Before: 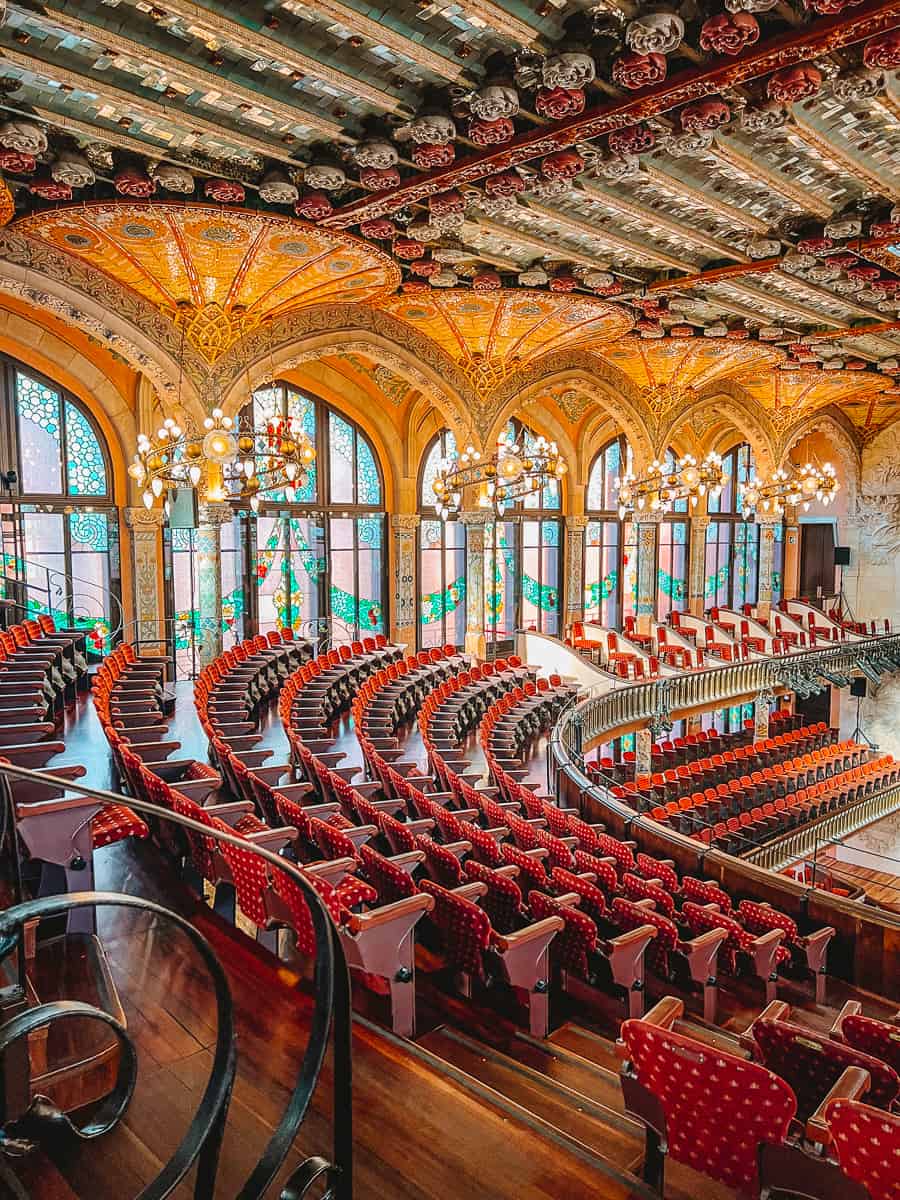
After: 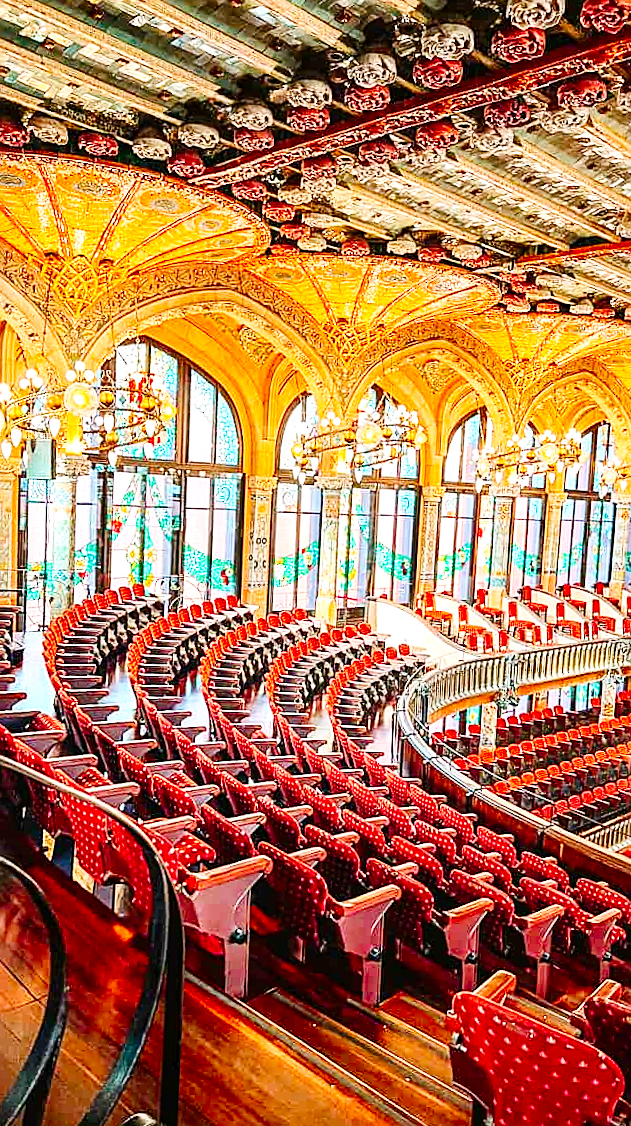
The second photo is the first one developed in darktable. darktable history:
sharpen: on, module defaults
crop and rotate: angle -2.83°, left 14.259%, top 0.024%, right 11.018%, bottom 0.047%
local contrast: highlights 105%, shadows 97%, detail 120%, midtone range 0.2
base curve: curves: ch0 [(0, 0) (0.008, 0.007) (0.022, 0.029) (0.048, 0.089) (0.092, 0.197) (0.191, 0.399) (0.275, 0.534) (0.357, 0.65) (0.477, 0.78) (0.542, 0.833) (0.799, 0.973) (1, 1)], preserve colors none
contrast brightness saturation: contrast 0.156, saturation 0.323
tone equalizer: on, module defaults
